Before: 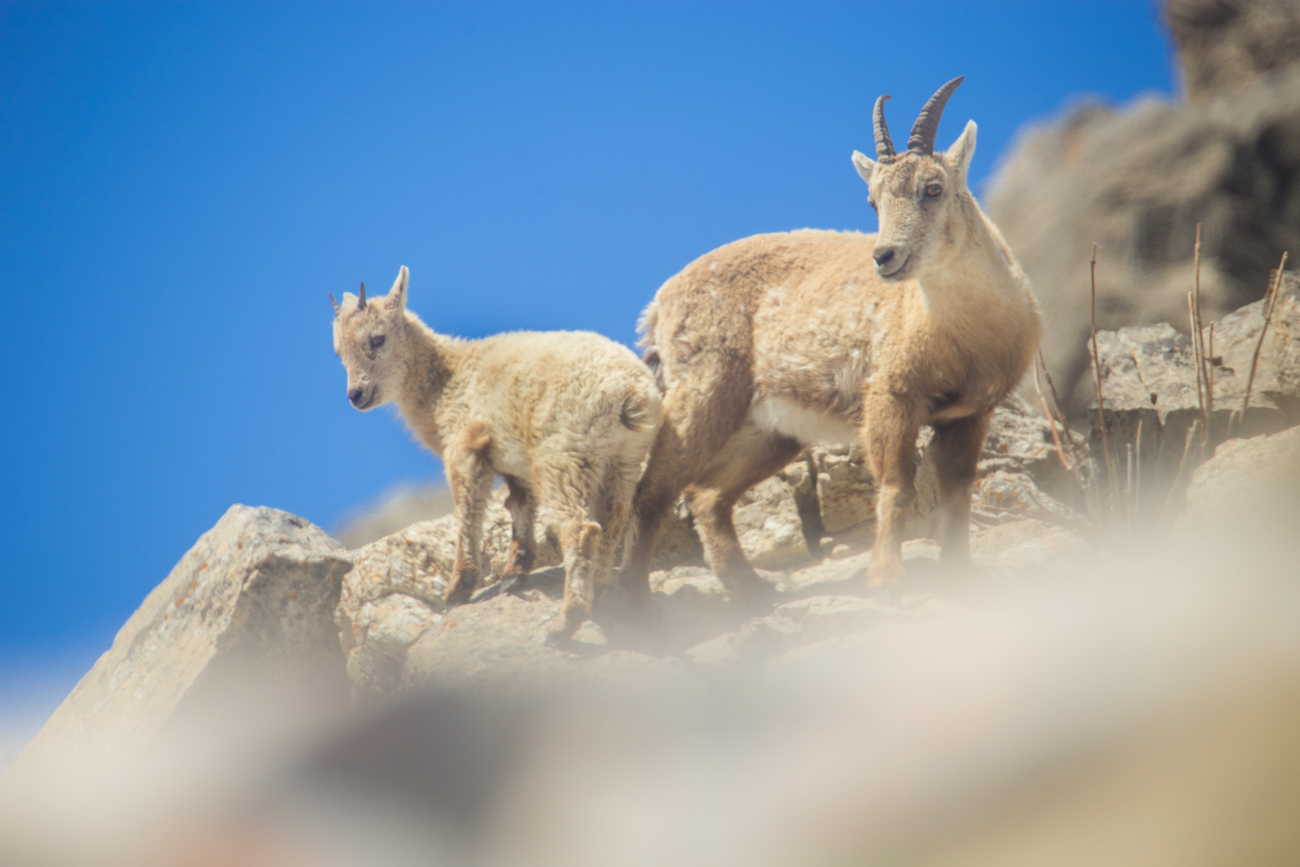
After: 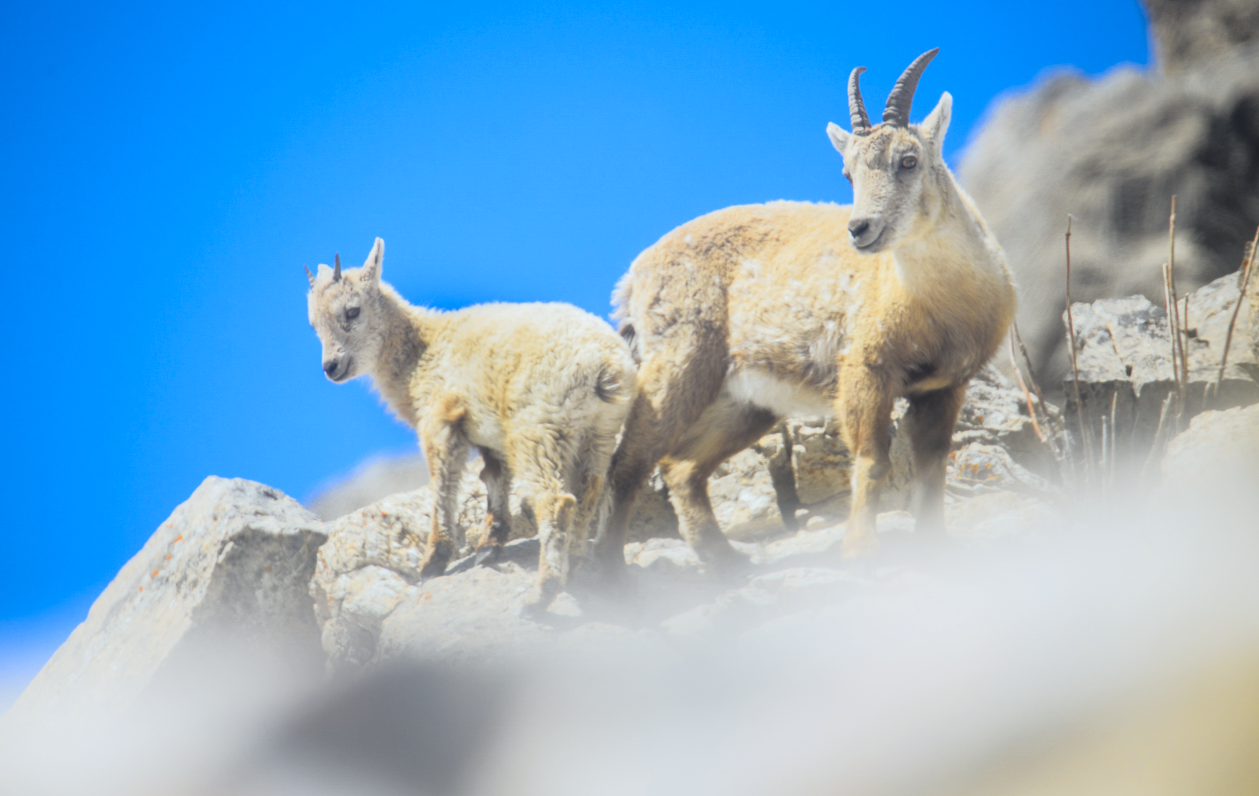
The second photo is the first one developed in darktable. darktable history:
tone curve: curves: ch0 [(0, 0.006) (0.037, 0.022) (0.123, 0.105) (0.19, 0.173) (0.277, 0.279) (0.474, 0.517) (0.597, 0.662) (0.687, 0.774) (0.855, 0.891) (1, 0.982)]; ch1 [(0, 0) (0.243, 0.245) (0.422, 0.415) (0.493, 0.495) (0.508, 0.503) (0.544, 0.552) (0.557, 0.582) (0.626, 0.672) (0.694, 0.732) (1, 1)]; ch2 [(0, 0) (0.249, 0.216) (0.356, 0.329) (0.424, 0.442) (0.476, 0.483) (0.498, 0.5) (0.517, 0.519) (0.532, 0.539) (0.562, 0.596) (0.614, 0.662) (0.706, 0.757) (0.808, 0.809) (0.991, 0.968)], color space Lab, independent channels, preserve colors none
crop: left 1.964%, top 3.251%, right 1.122%, bottom 4.933%
color correction: saturation 0.99
color calibration: x 0.37, y 0.382, temperature 4313.32 K
